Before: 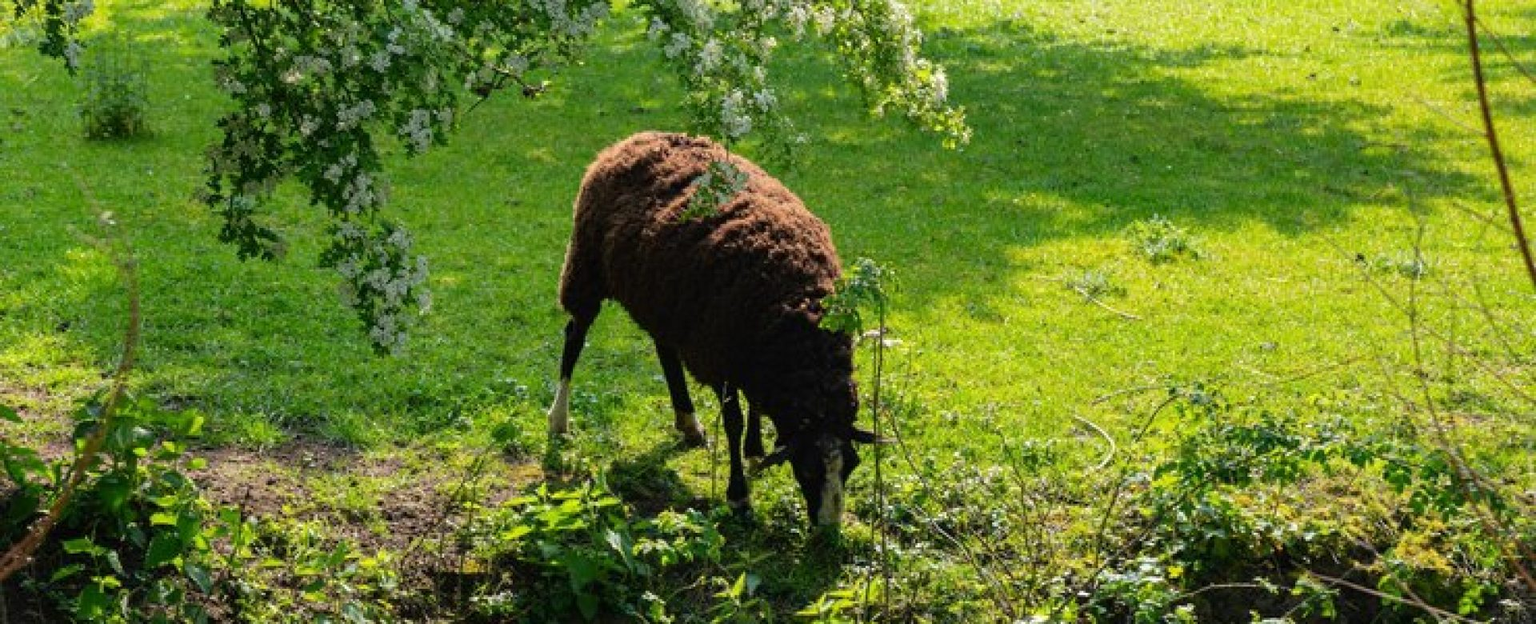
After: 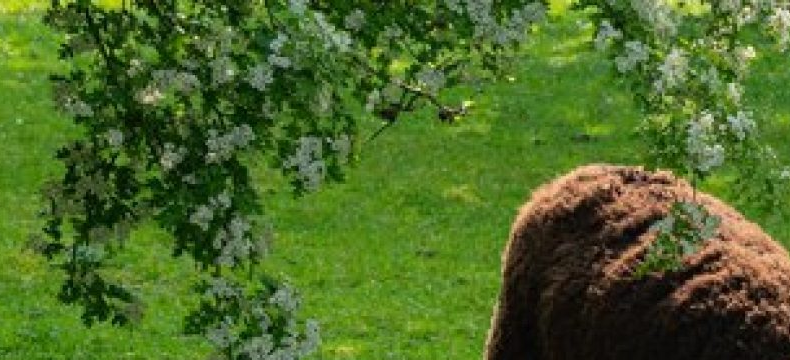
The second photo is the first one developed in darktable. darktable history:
crop and rotate: left 11.234%, top 0.047%, right 47.571%, bottom 53.741%
